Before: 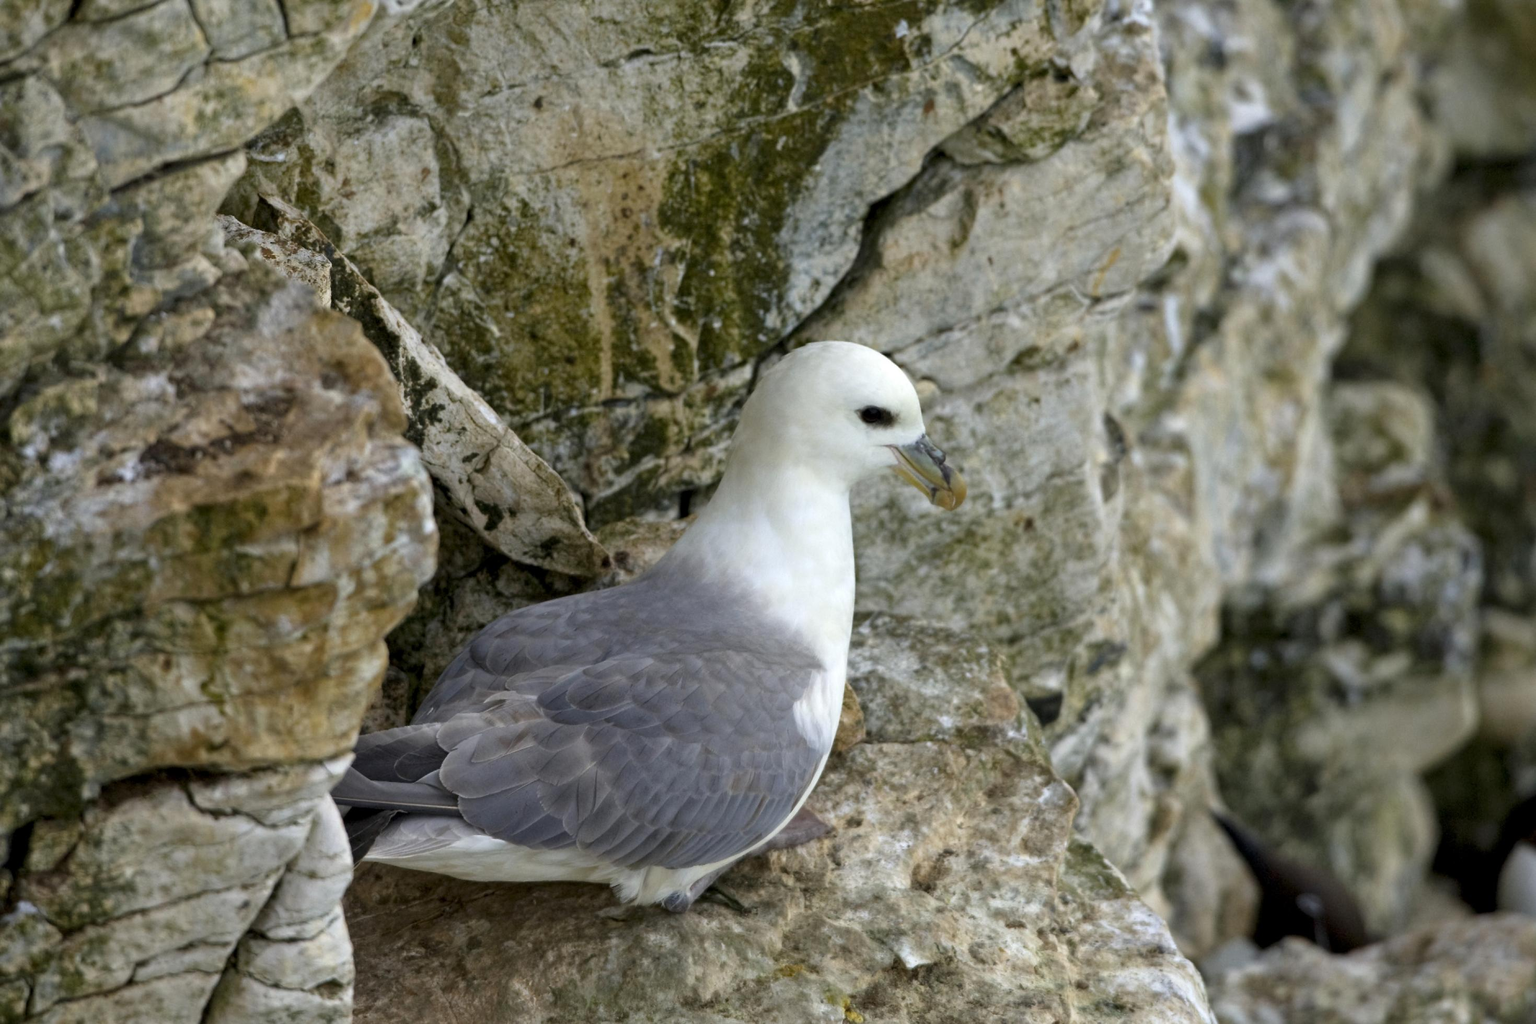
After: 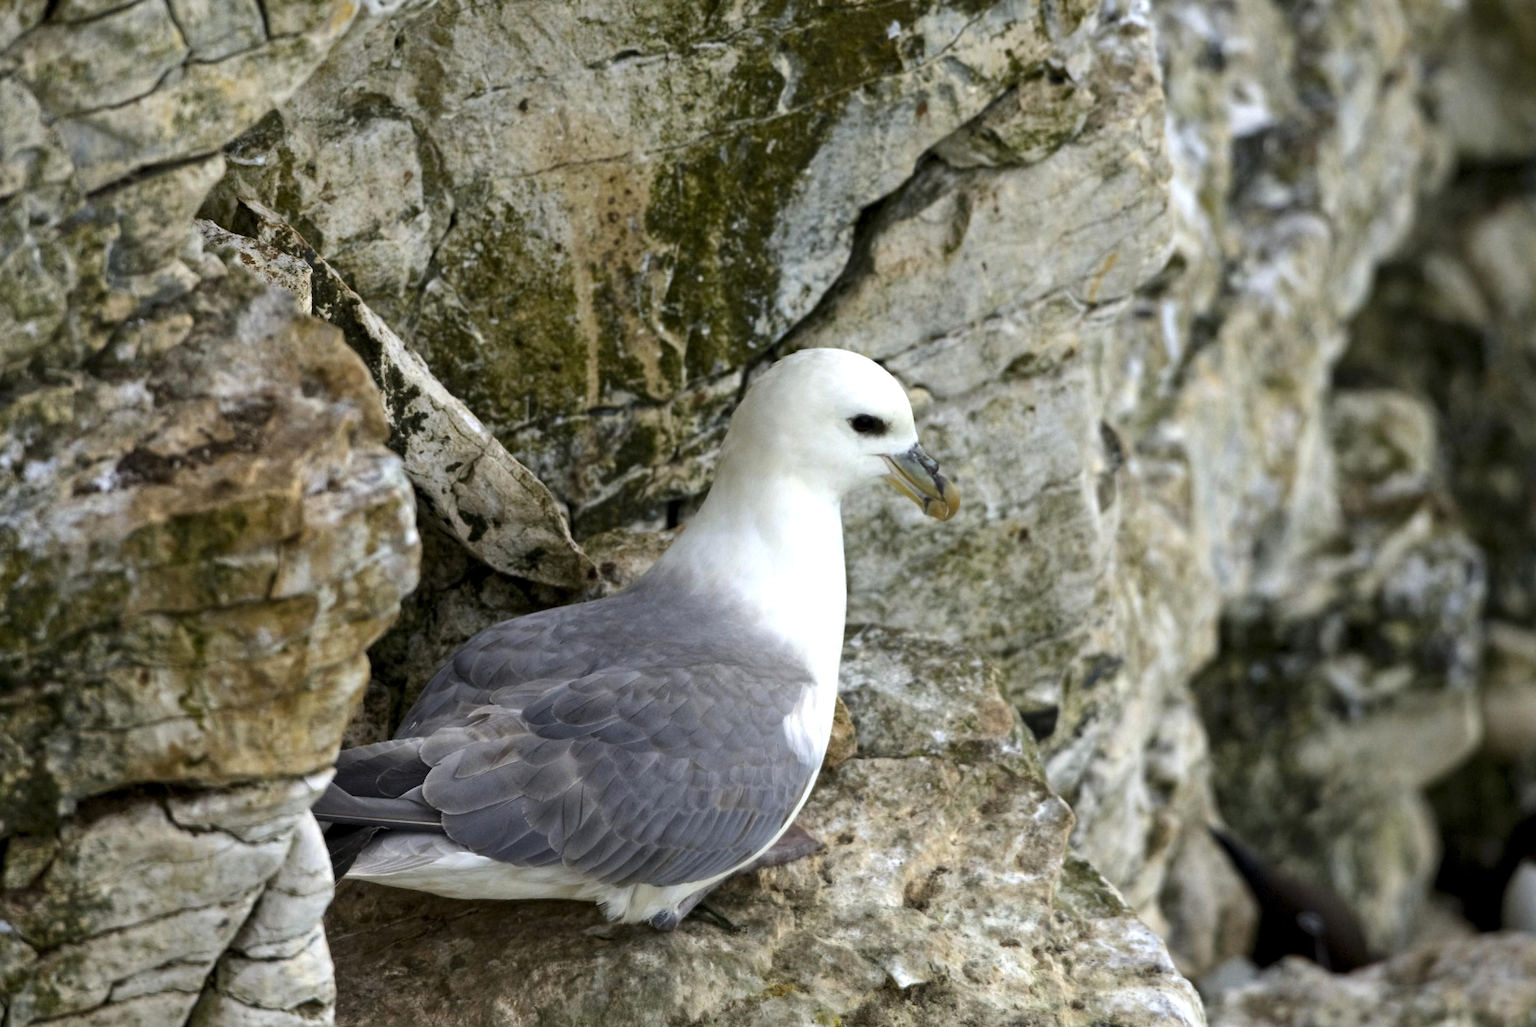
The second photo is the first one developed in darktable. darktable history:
tone equalizer: -8 EV -0.382 EV, -7 EV -0.406 EV, -6 EV -0.358 EV, -5 EV -0.247 EV, -3 EV 0.225 EV, -2 EV 0.321 EV, -1 EV 0.376 EV, +0 EV 0.411 EV, edges refinement/feathering 500, mask exposure compensation -1.57 EV, preserve details no
crop: left 1.696%, right 0.273%, bottom 1.607%
